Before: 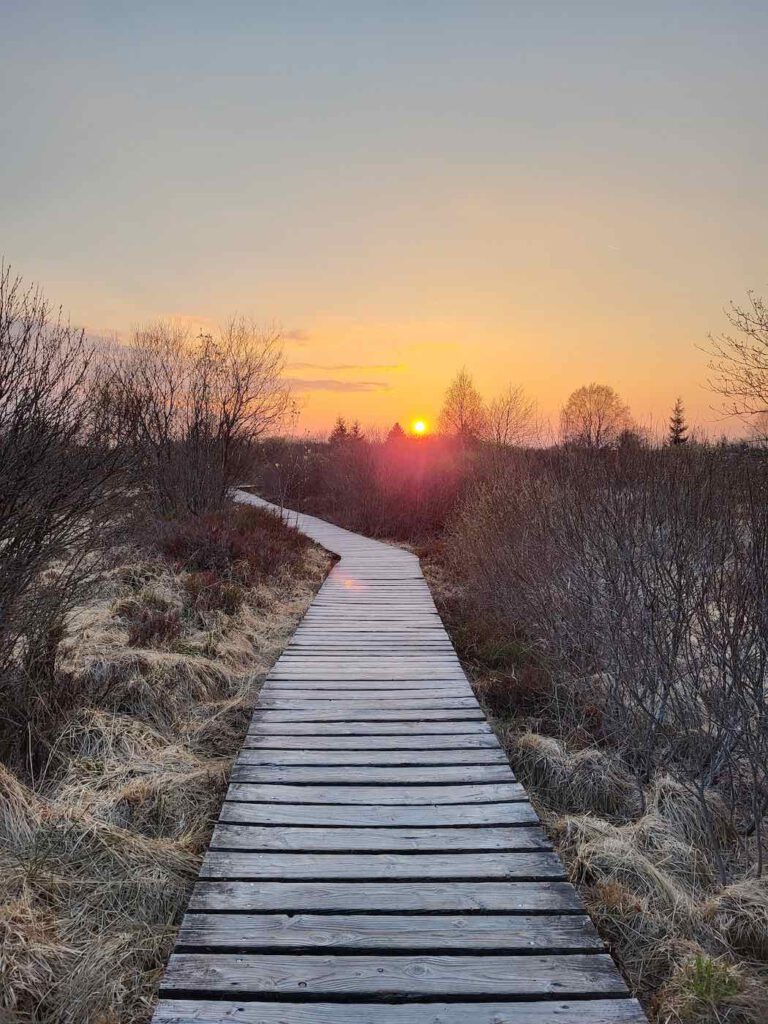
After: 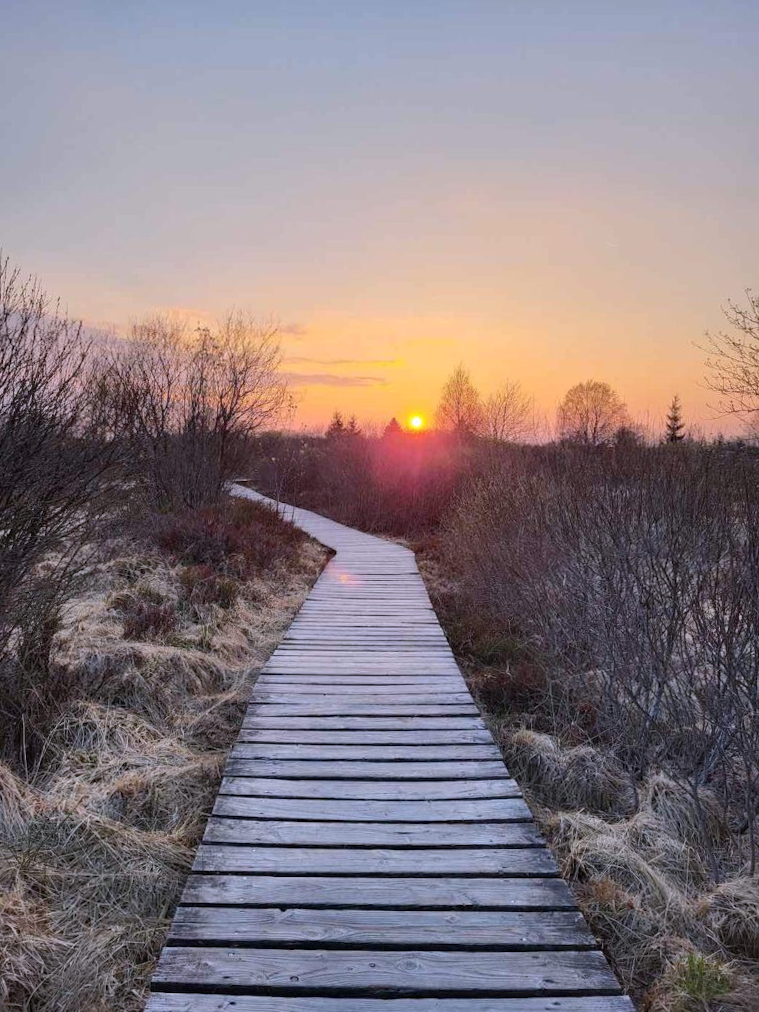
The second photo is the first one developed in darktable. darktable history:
crop and rotate: angle -0.5°
white balance: red 1.004, blue 1.096
